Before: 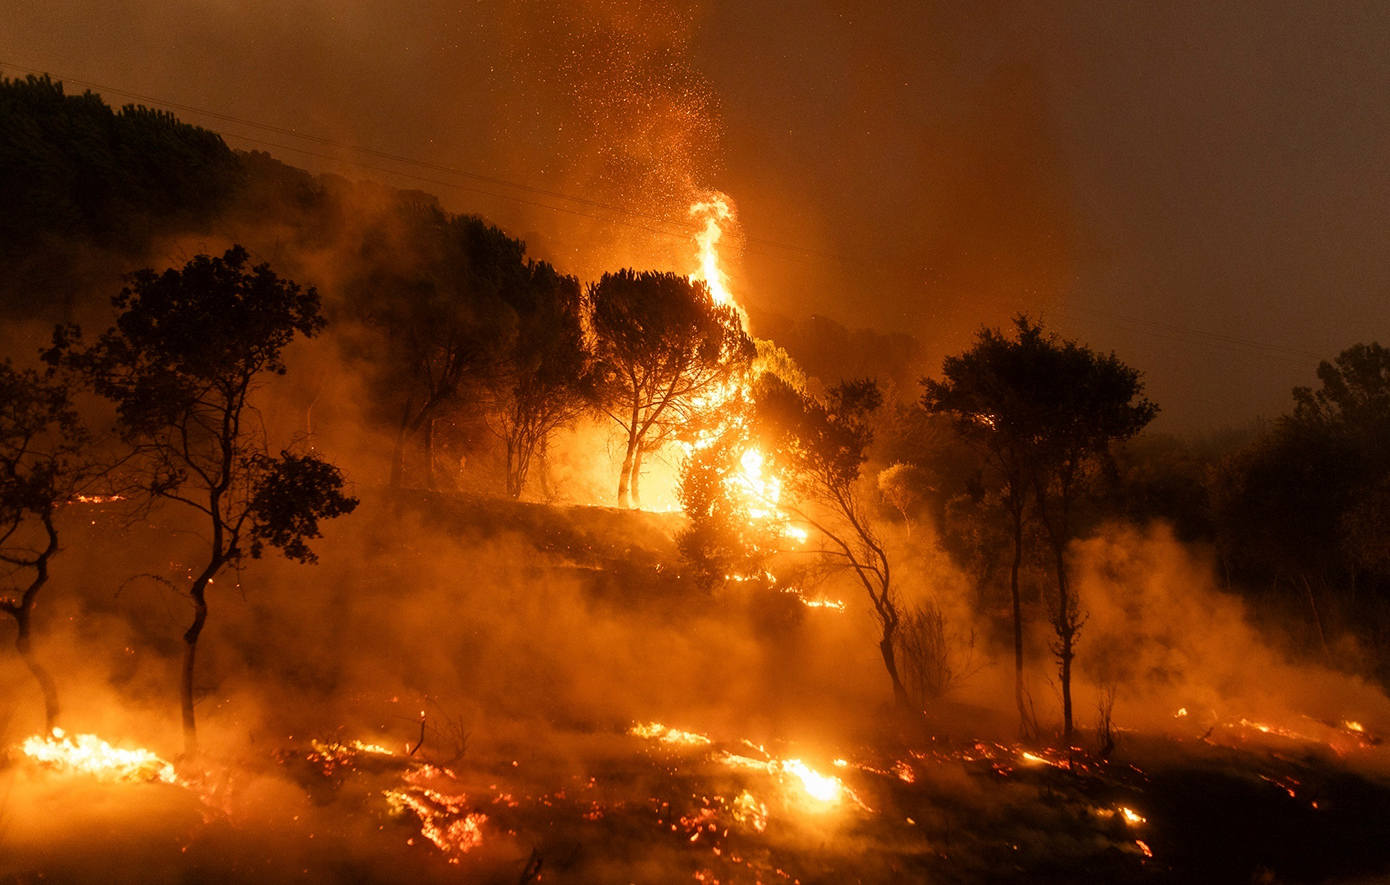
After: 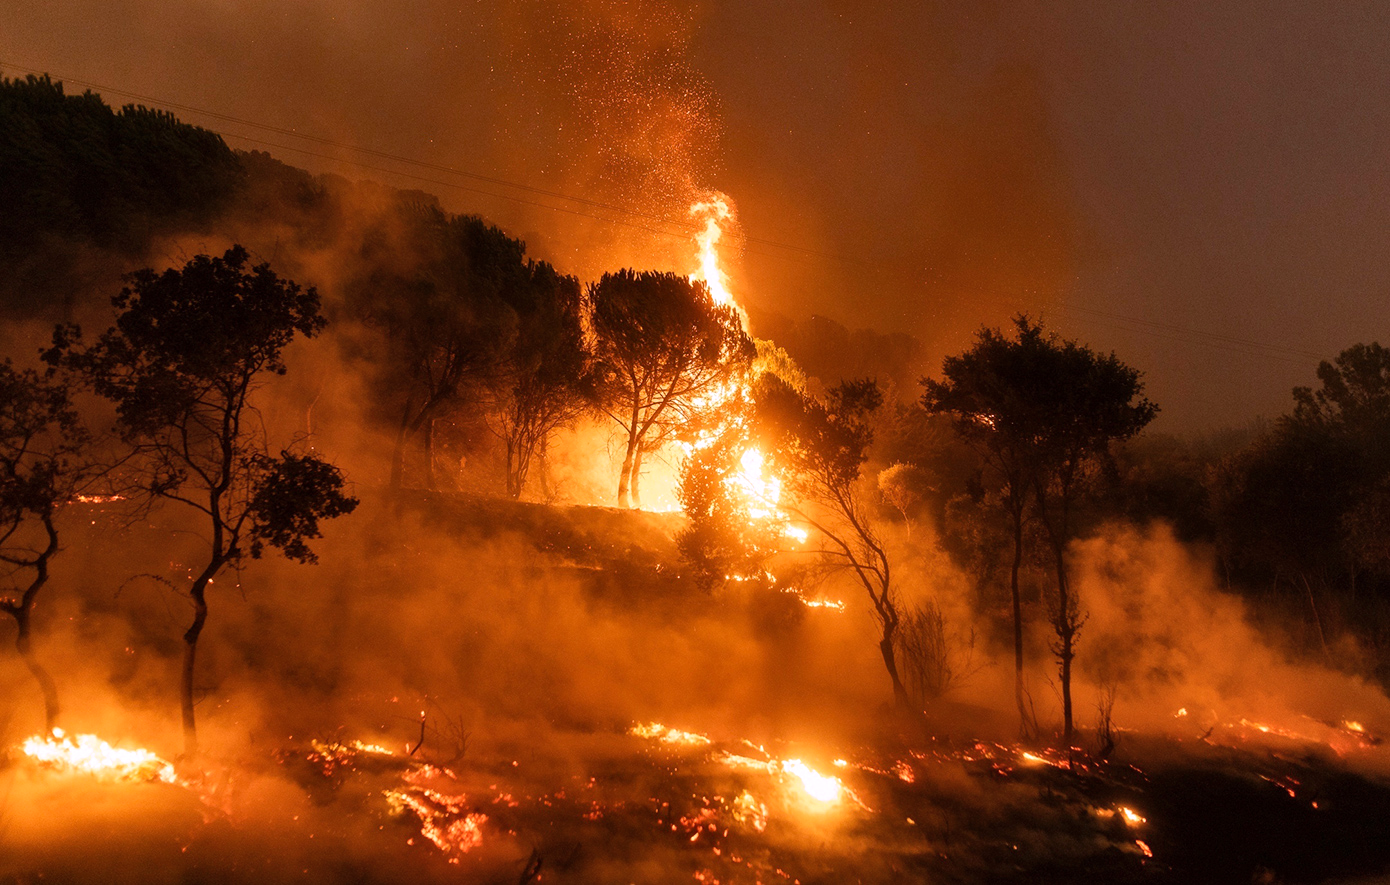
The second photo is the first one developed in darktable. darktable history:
white balance: red 1.042, blue 1.17
shadows and highlights: shadows 30.86, highlights 0, soften with gaussian
